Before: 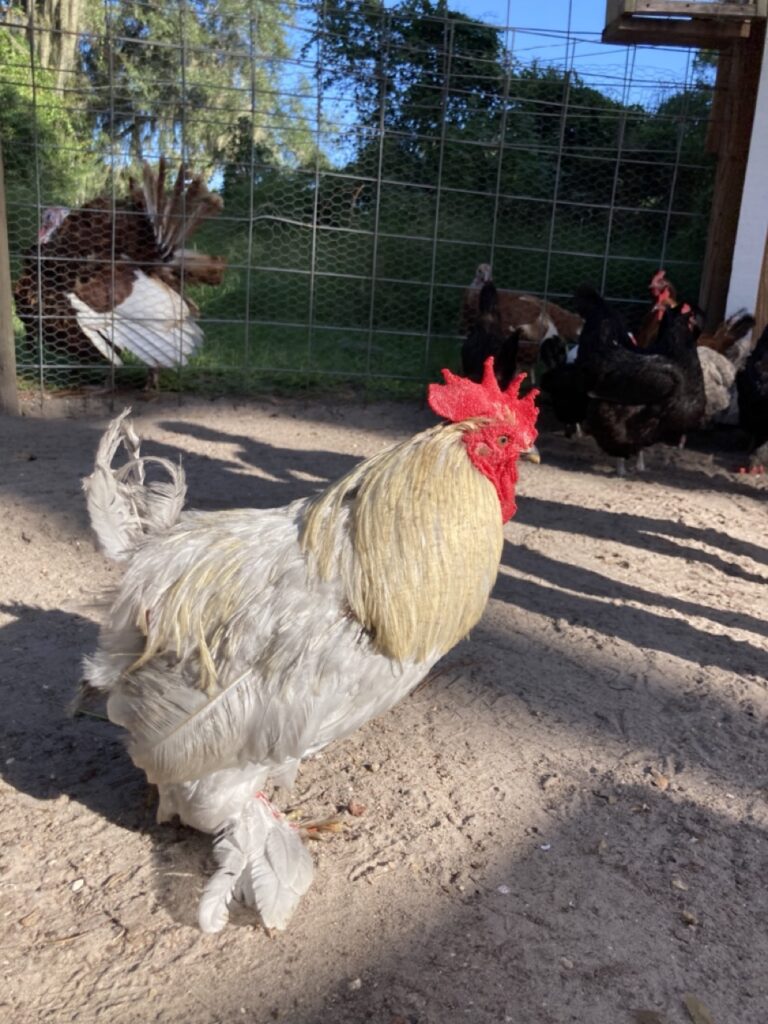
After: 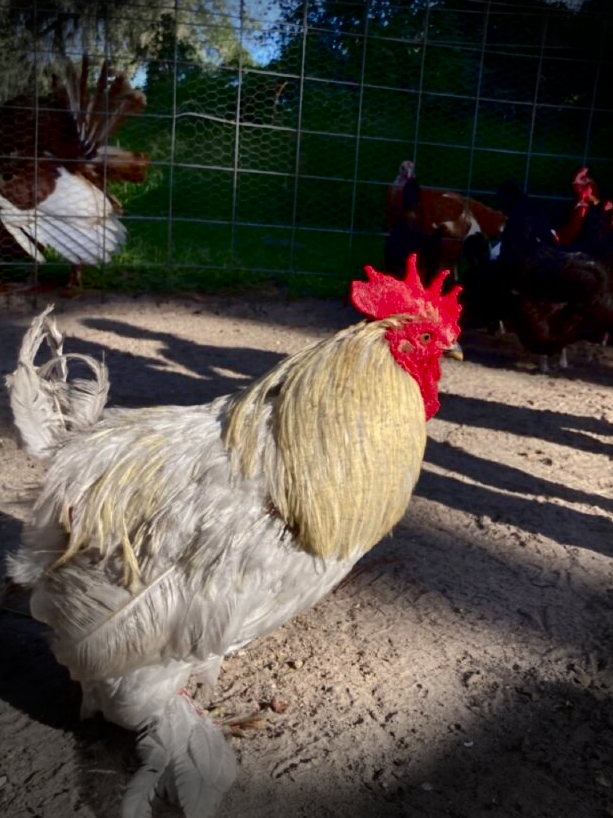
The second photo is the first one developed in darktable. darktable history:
crop and rotate: left 10.071%, top 10.071%, right 10.02%, bottom 10.02%
vignetting: fall-off start 76.42%, fall-off radius 27.36%, brightness -0.872, center (0.037, -0.09), width/height ratio 0.971
shadows and highlights: on, module defaults
contrast brightness saturation: contrast 0.24, brightness -0.24, saturation 0.14
